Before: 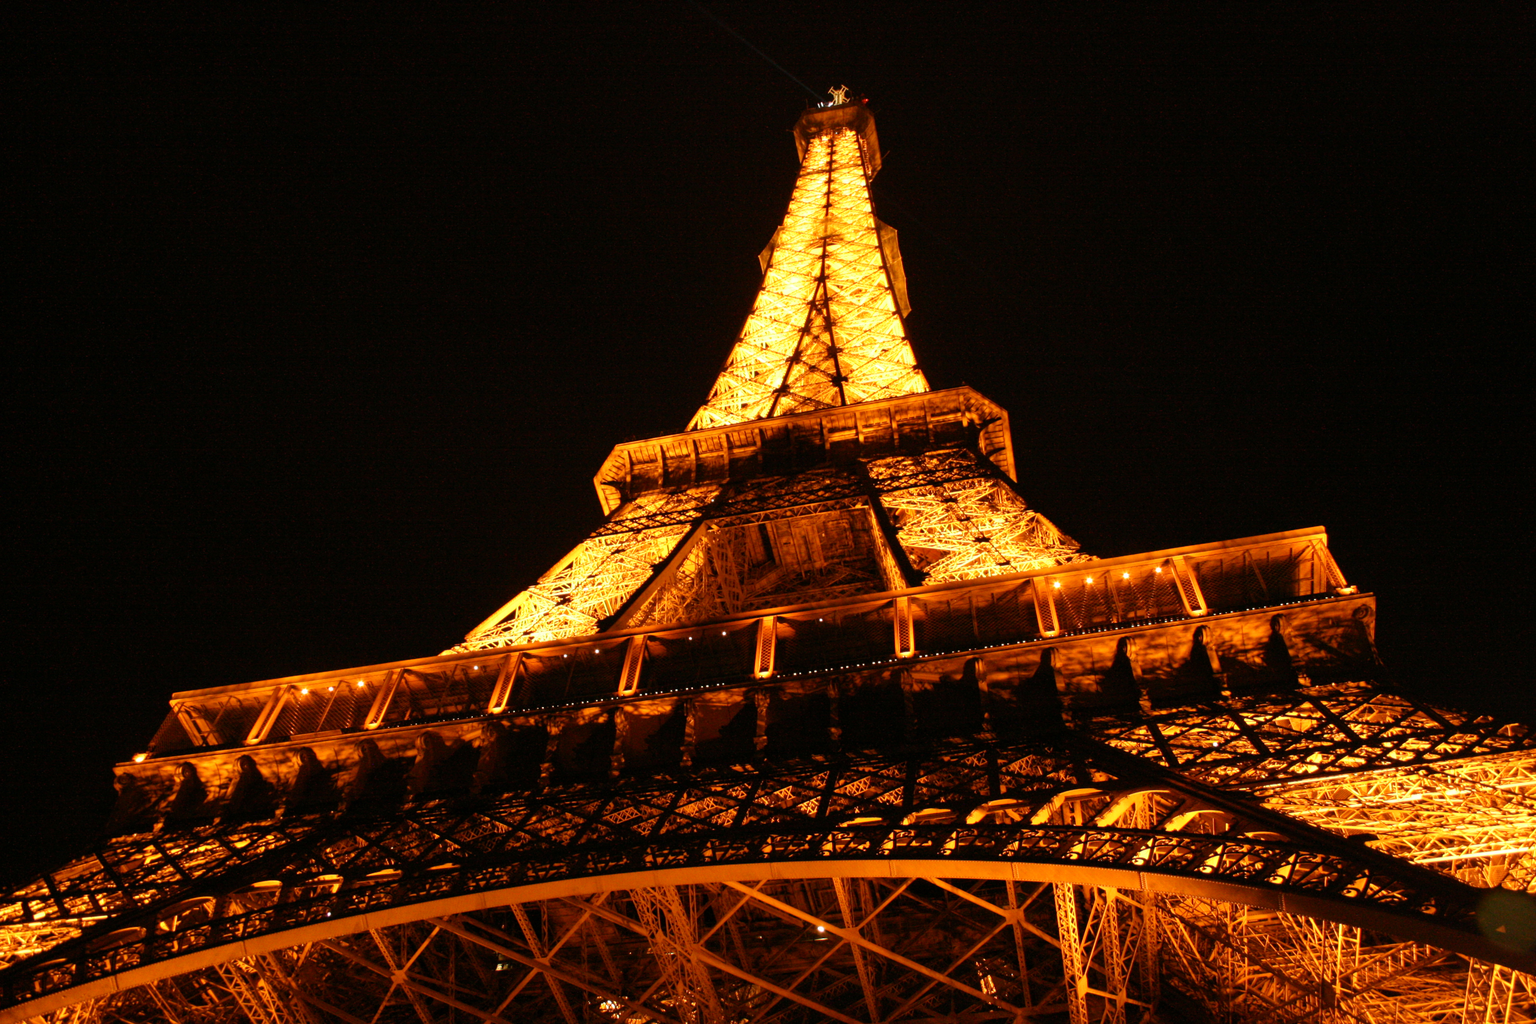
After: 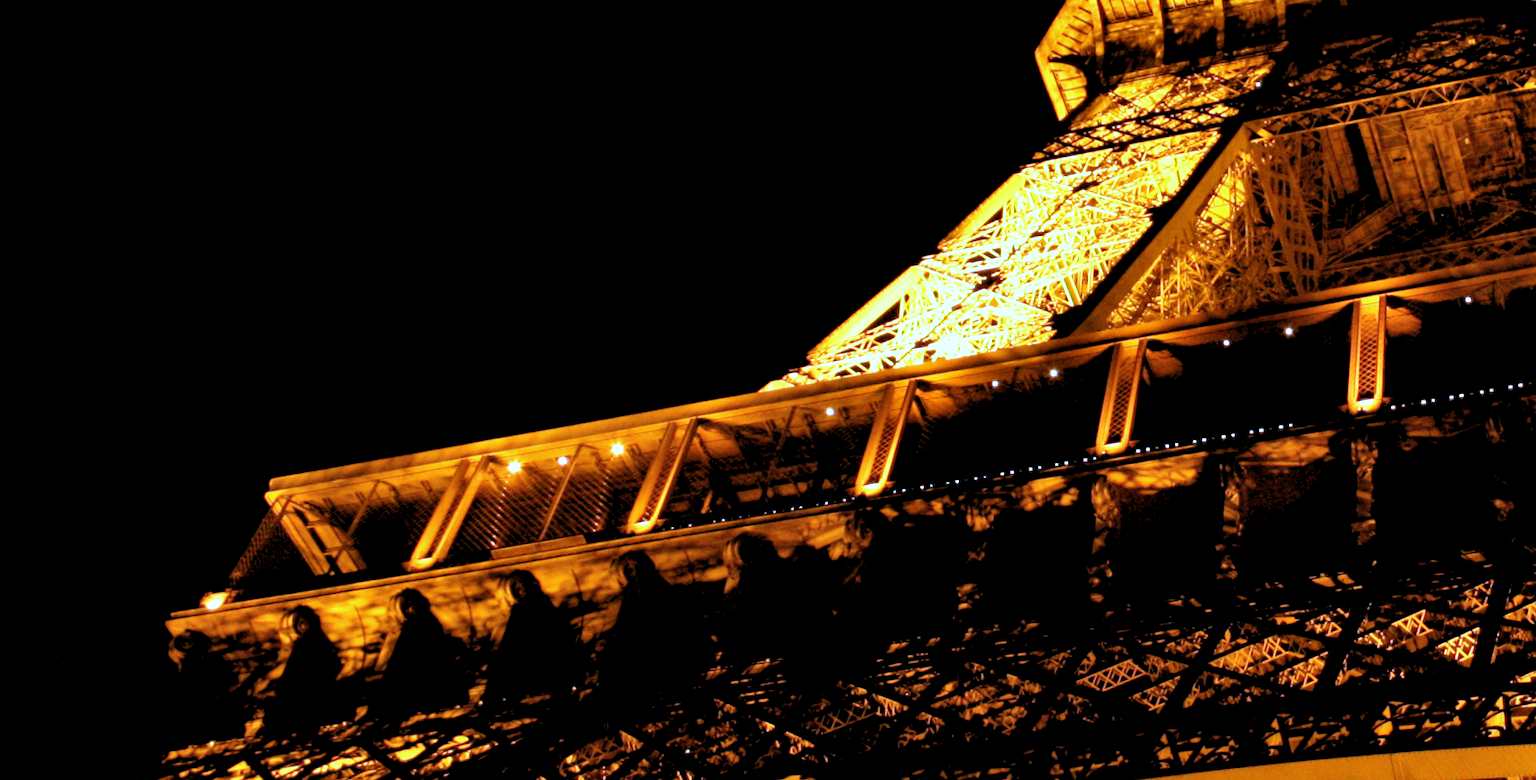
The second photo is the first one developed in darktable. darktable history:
crop: top 44.483%, right 43.593%, bottom 12.892%
tone equalizer: on, module defaults
rotate and perspective: rotation -2.12°, lens shift (vertical) 0.009, lens shift (horizontal) -0.008, automatic cropping original format, crop left 0.036, crop right 0.964, crop top 0.05, crop bottom 0.959
white balance: red 0.766, blue 1.537
shadows and highlights: shadows 20.91, highlights -35.45, soften with gaussian
rgb levels: levels [[0.013, 0.434, 0.89], [0, 0.5, 1], [0, 0.5, 1]]
exposure: black level correction 0, exposure 0.5 EV, compensate highlight preservation false
